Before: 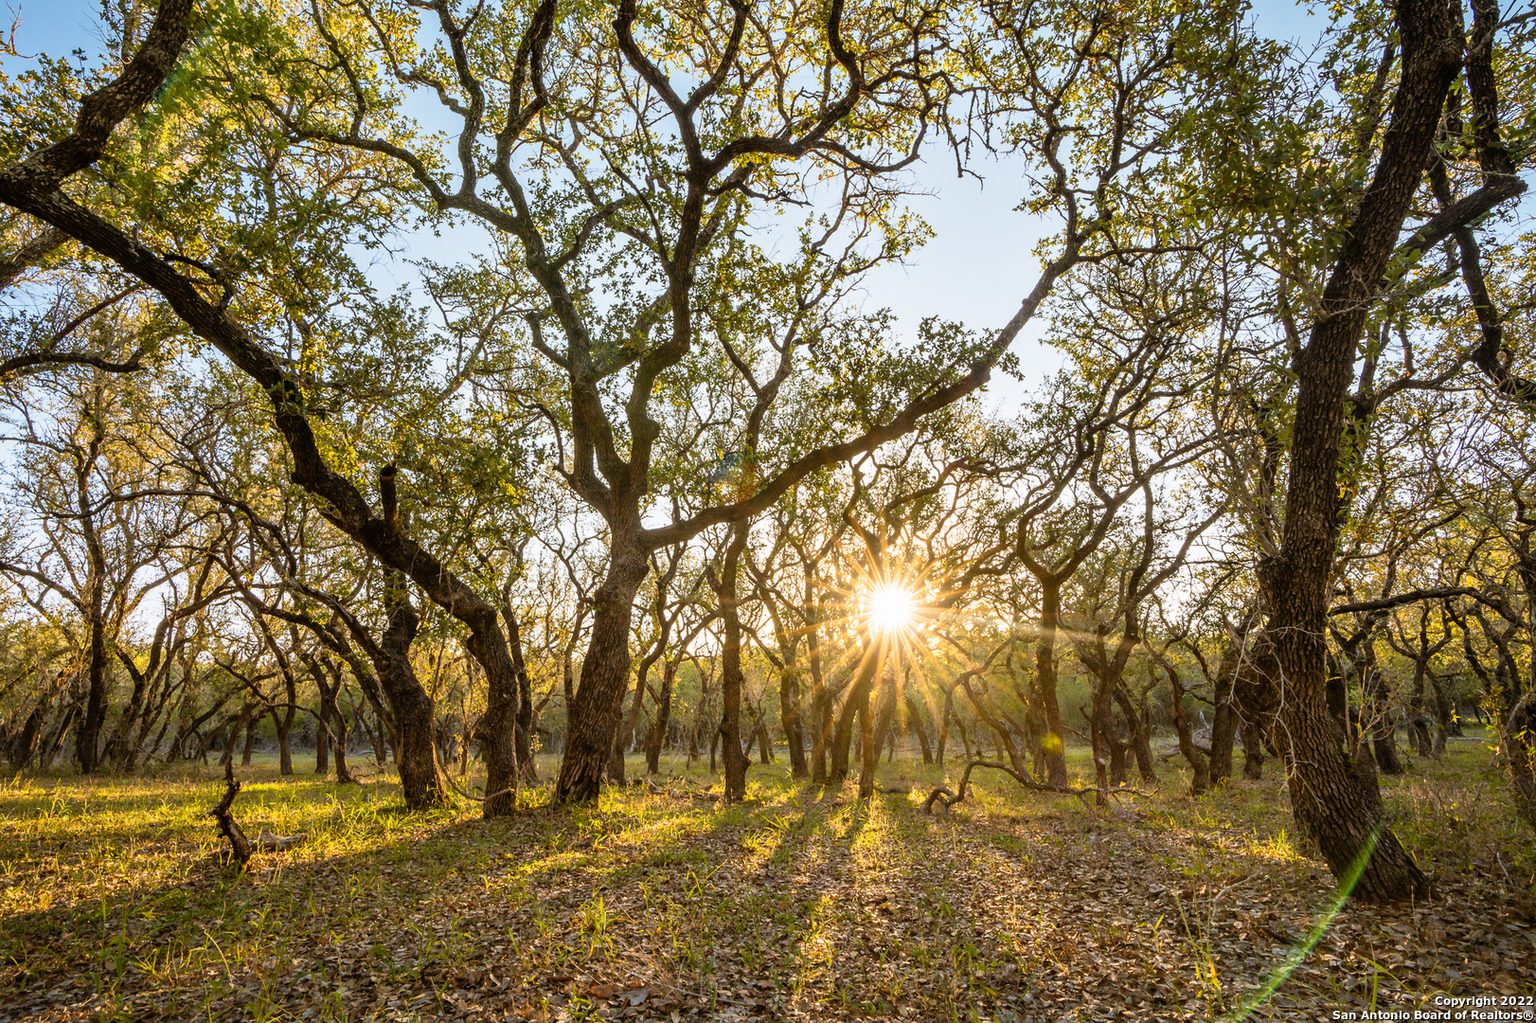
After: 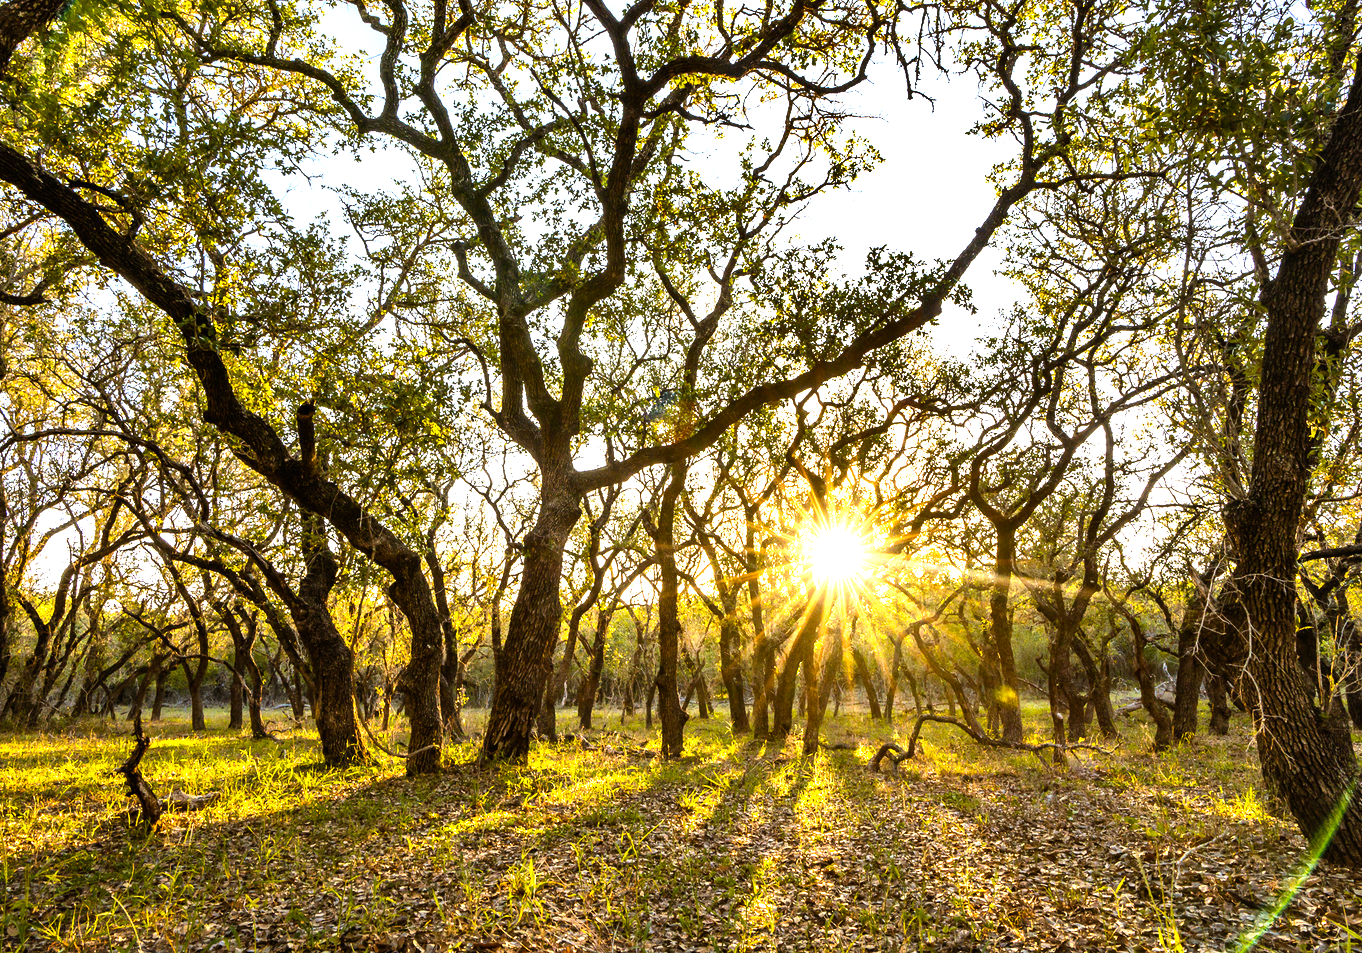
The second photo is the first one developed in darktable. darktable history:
tone equalizer: -8 EV -0.75 EV, -7 EV -0.7 EV, -6 EV -0.6 EV, -5 EV -0.4 EV, -3 EV 0.4 EV, -2 EV 0.6 EV, -1 EV 0.7 EV, +0 EV 0.75 EV, edges refinement/feathering 500, mask exposure compensation -1.57 EV, preserve details no
color balance rgb: linear chroma grading › global chroma 3.45%, perceptual saturation grading › global saturation 11.24%, perceptual brilliance grading › global brilliance 3.04%, global vibrance 2.8%
exposure: exposure 0.161 EV, compensate highlight preservation false
crop: left 6.446%, top 8.188%, right 9.538%, bottom 3.548%
shadows and highlights: shadows 60, soften with gaussian
